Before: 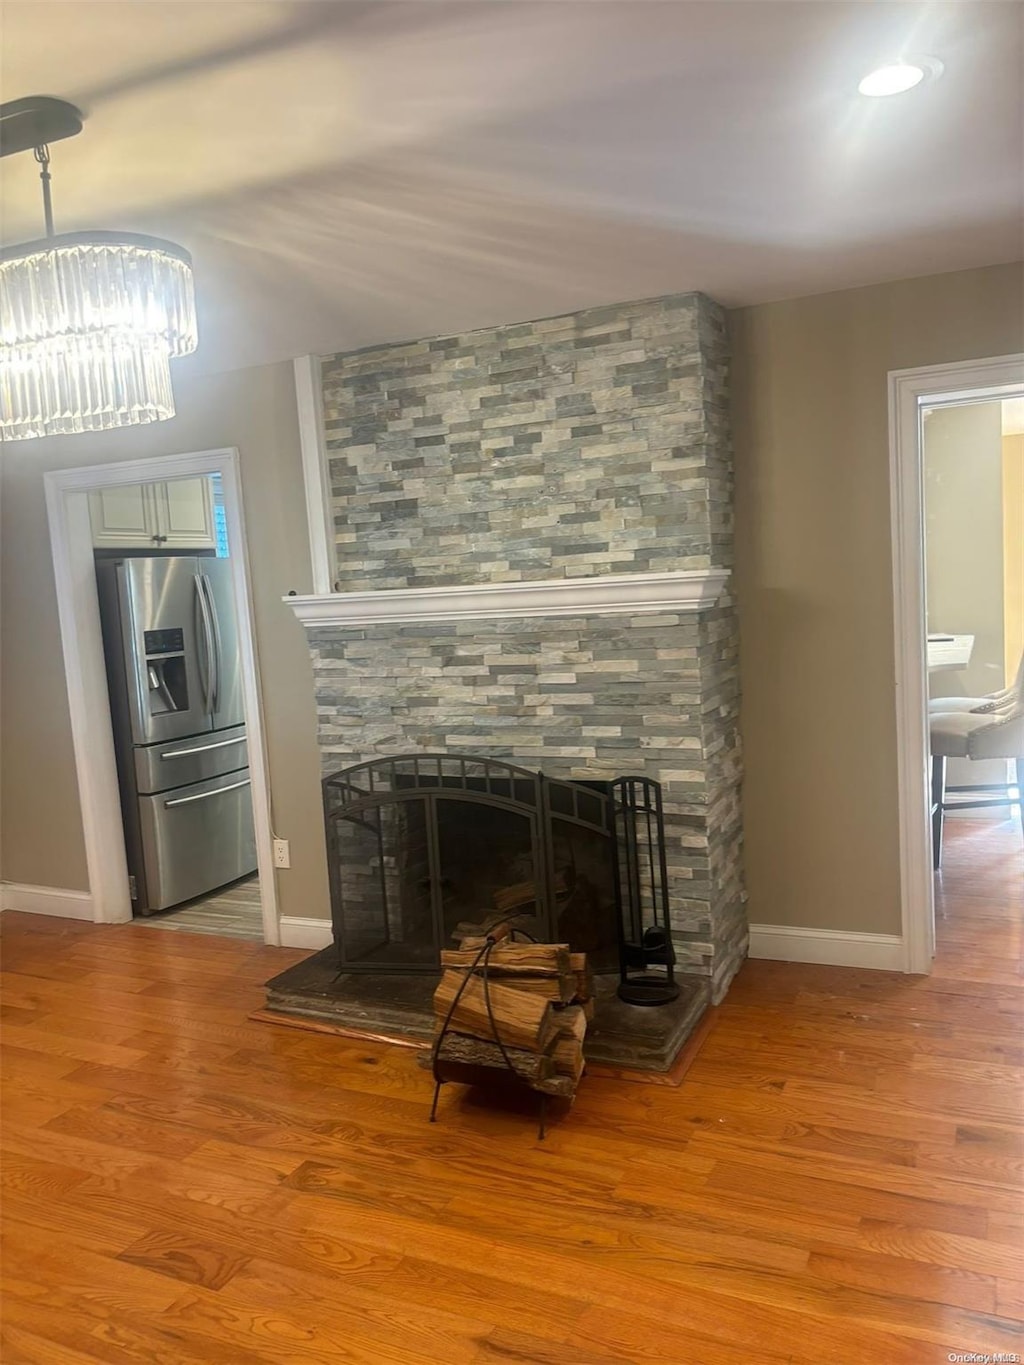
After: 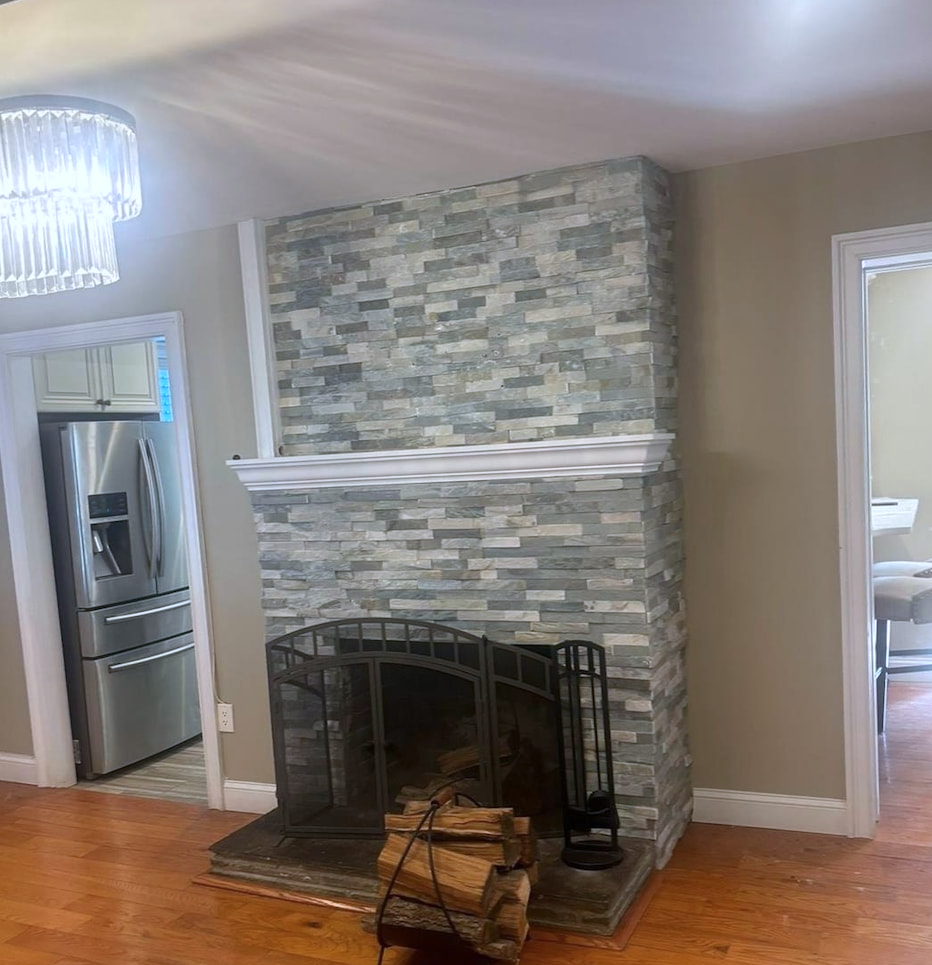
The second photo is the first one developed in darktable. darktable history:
crop: left 5.473%, top 10.005%, right 3.497%, bottom 19.287%
color calibration: illuminant as shot in camera, x 0.37, y 0.382, temperature 4318.78 K
